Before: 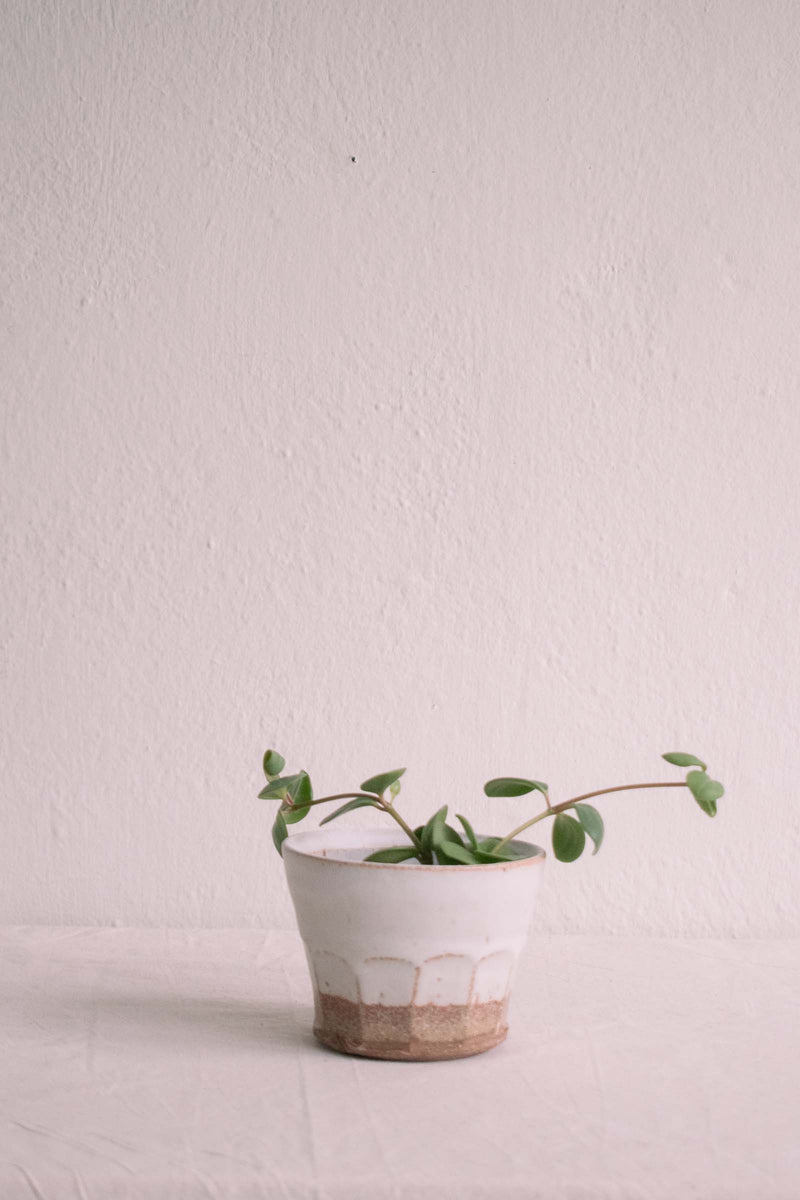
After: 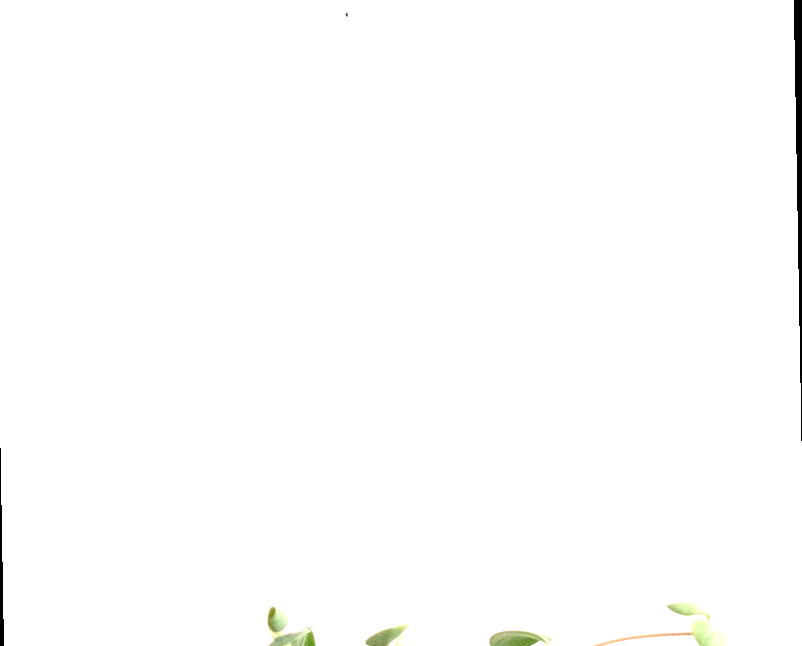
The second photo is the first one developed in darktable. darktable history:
exposure: black level correction 0.001, exposure 1.719 EV, compensate exposure bias true, compensate highlight preservation false
crop and rotate: top 10.605%, bottom 33.274%
rotate and perspective: rotation -1°, crop left 0.011, crop right 0.989, crop top 0.025, crop bottom 0.975
